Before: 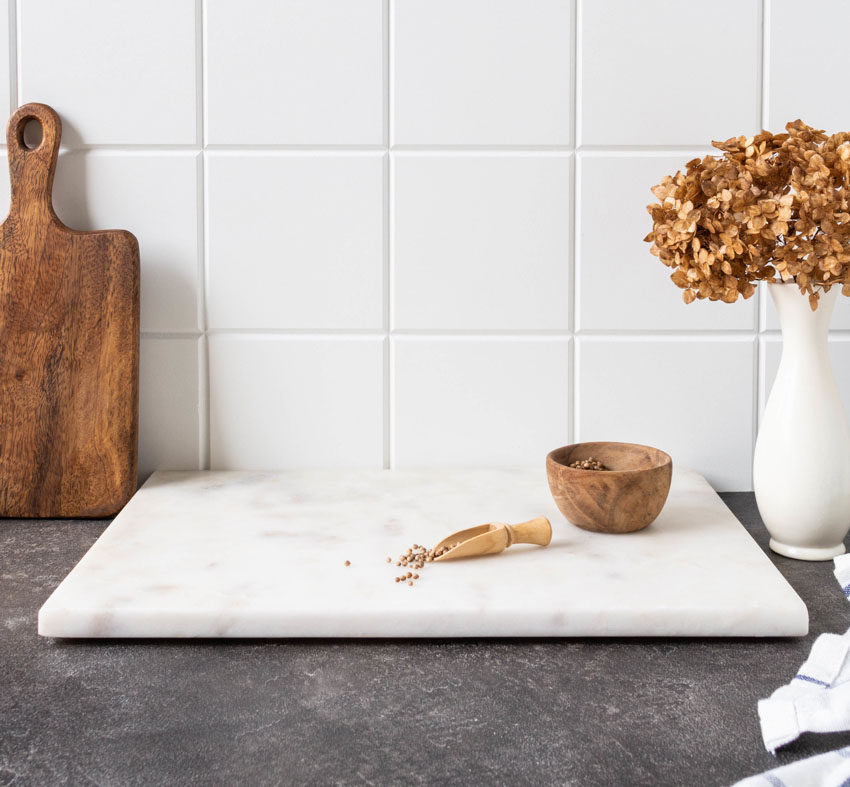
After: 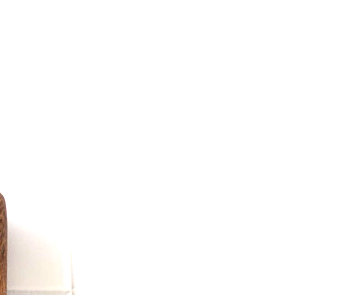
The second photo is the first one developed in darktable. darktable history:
exposure: black level correction 0, exposure 1.123 EV, compensate highlight preservation false
crop: left 15.671%, top 5.442%, right 44.365%, bottom 57.013%
